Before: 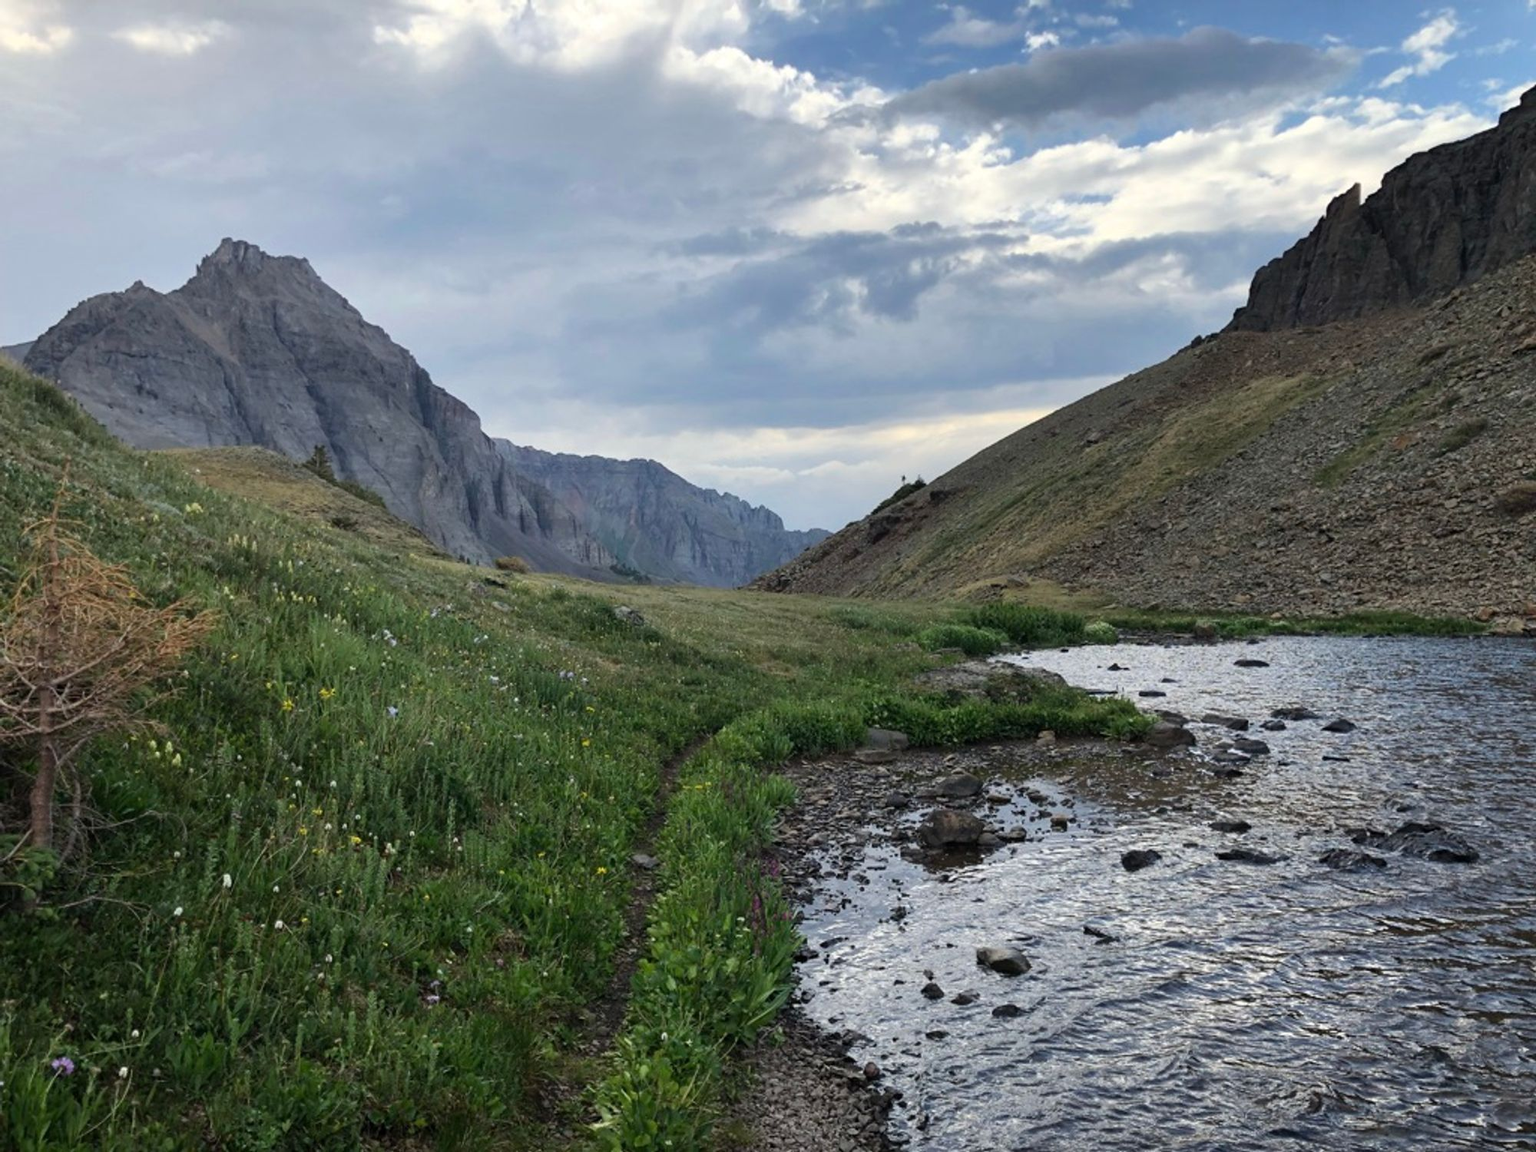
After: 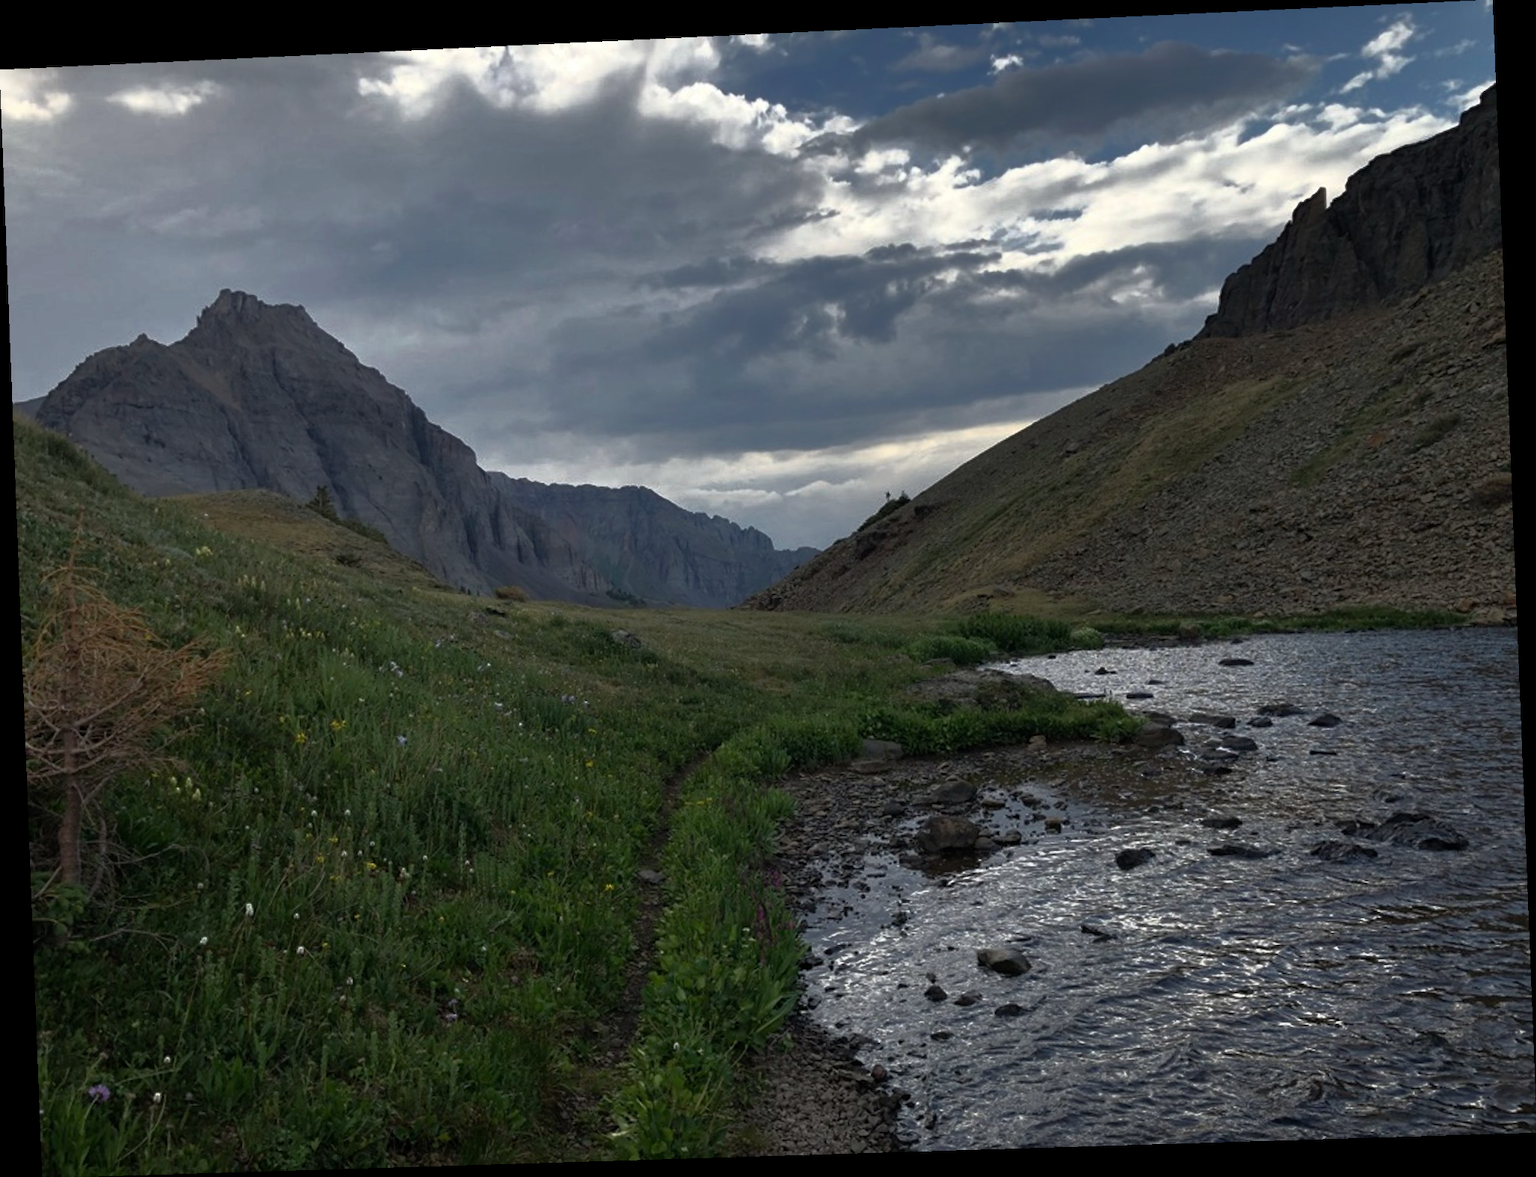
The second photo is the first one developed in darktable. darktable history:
base curve: curves: ch0 [(0, 0) (0.564, 0.291) (0.802, 0.731) (1, 1)]
rotate and perspective: rotation -2.22°, lens shift (horizontal) -0.022, automatic cropping off
